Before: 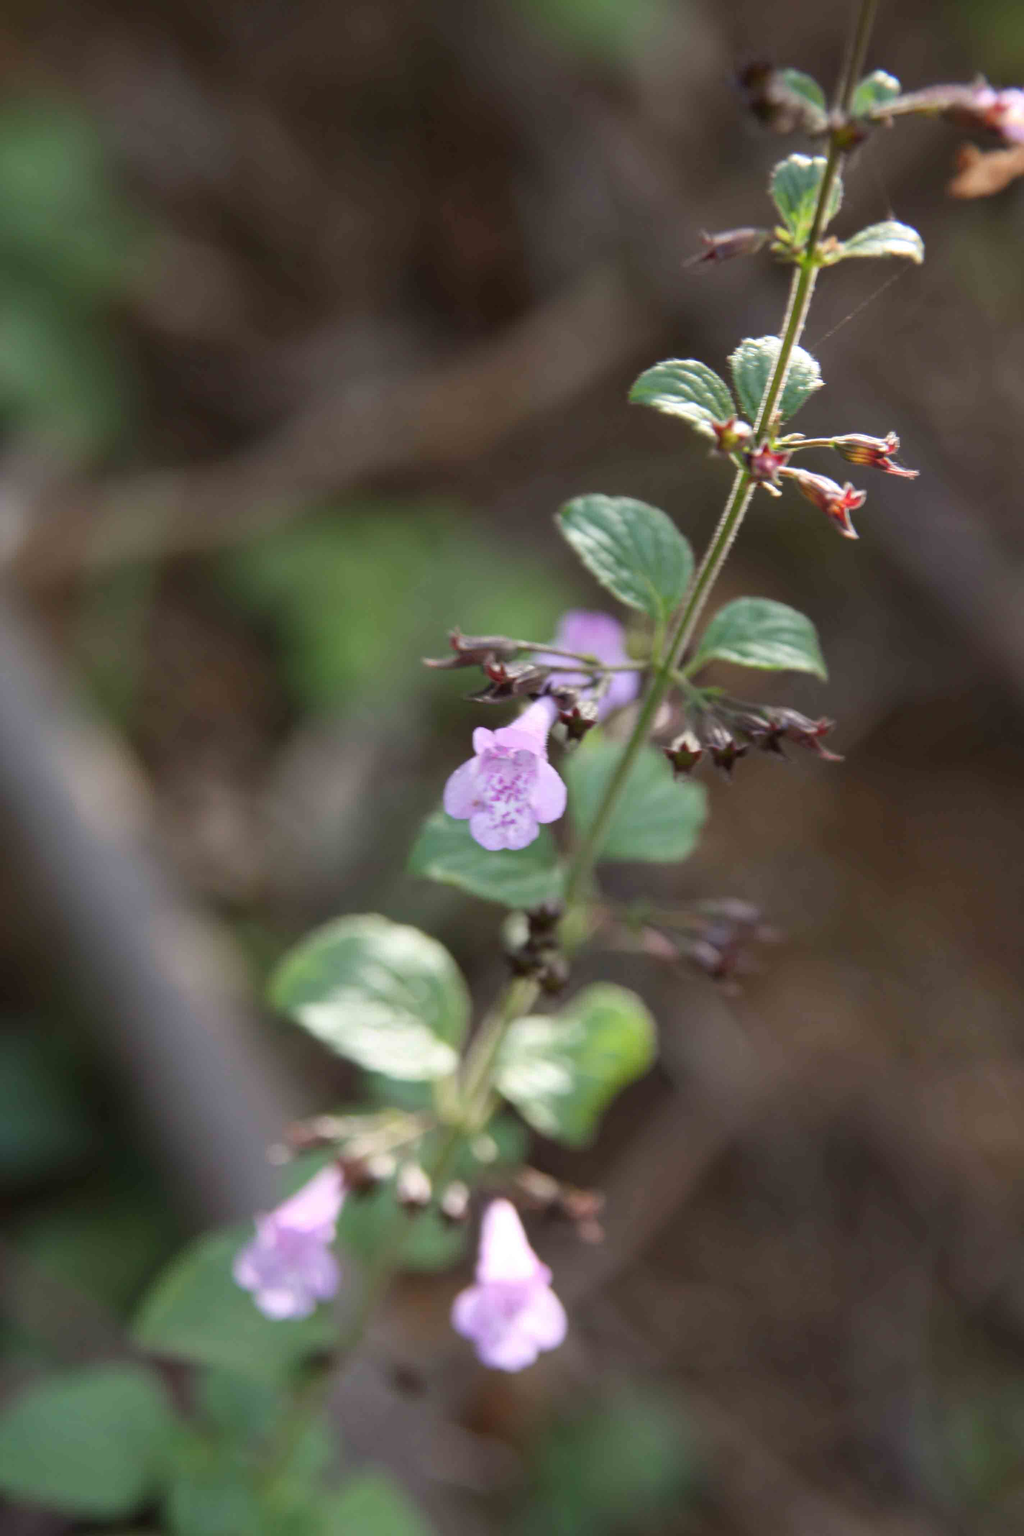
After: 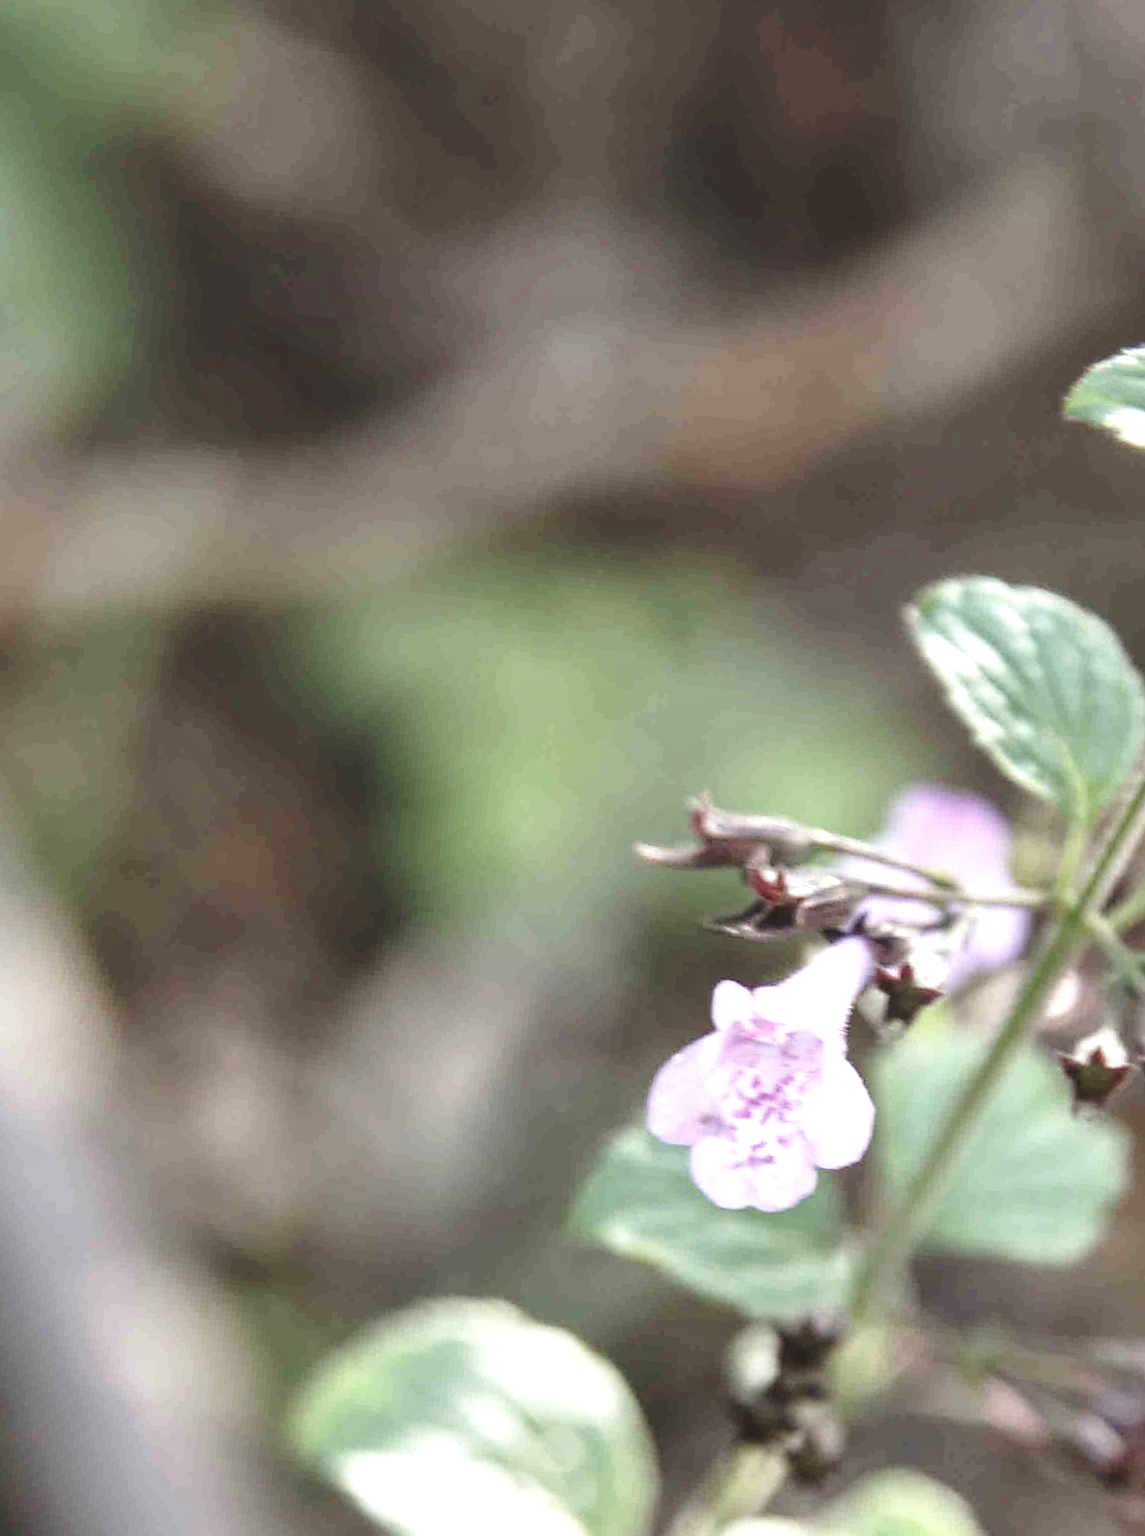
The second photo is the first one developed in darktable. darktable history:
sharpen: on, module defaults
base curve: curves: ch0 [(0, 0) (0.028, 0.03) (0.121, 0.232) (0.46, 0.748) (0.859, 0.968) (1, 1)], preserve colors none
color correction: highlights b* 0.063, saturation 0.825
exposure: black level correction -0.029, compensate exposure bias true, compensate highlight preservation false
crop and rotate: angle -6.1°, left 2.25%, top 6.615%, right 27.477%, bottom 30.551%
local contrast: detail 160%
